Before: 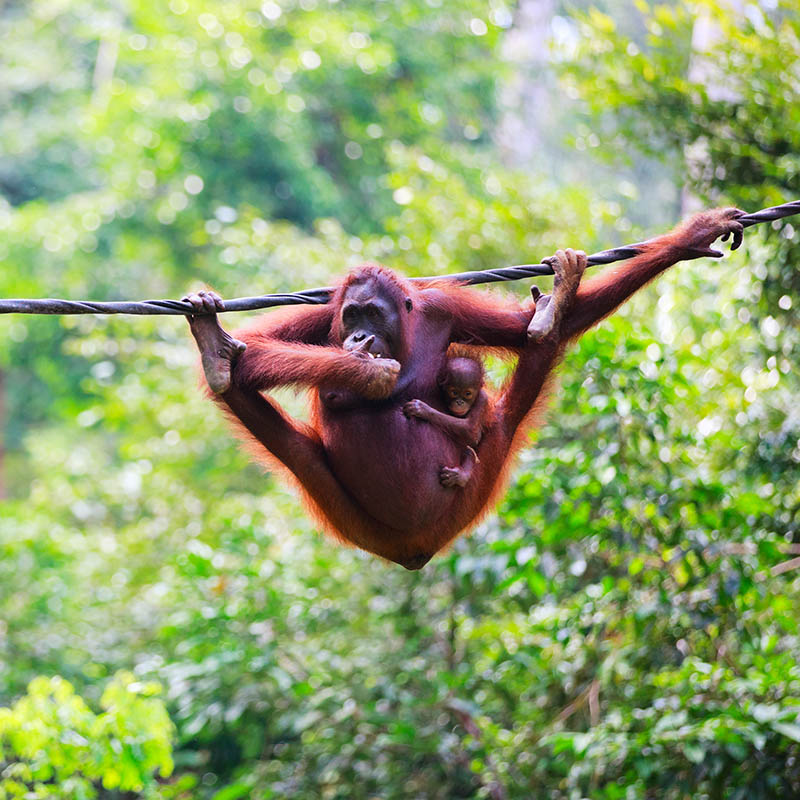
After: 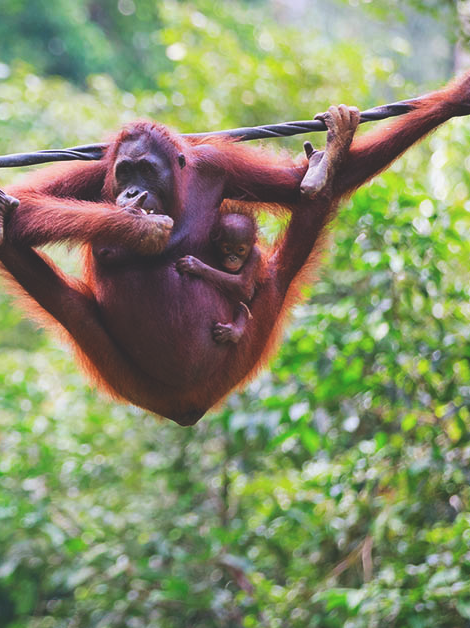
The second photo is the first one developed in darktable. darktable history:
exposure: black level correction -0.024, exposure -0.117 EV, compensate exposure bias true, compensate highlight preservation false
crop and rotate: left 28.446%, top 18.02%, right 12.764%, bottom 3.453%
